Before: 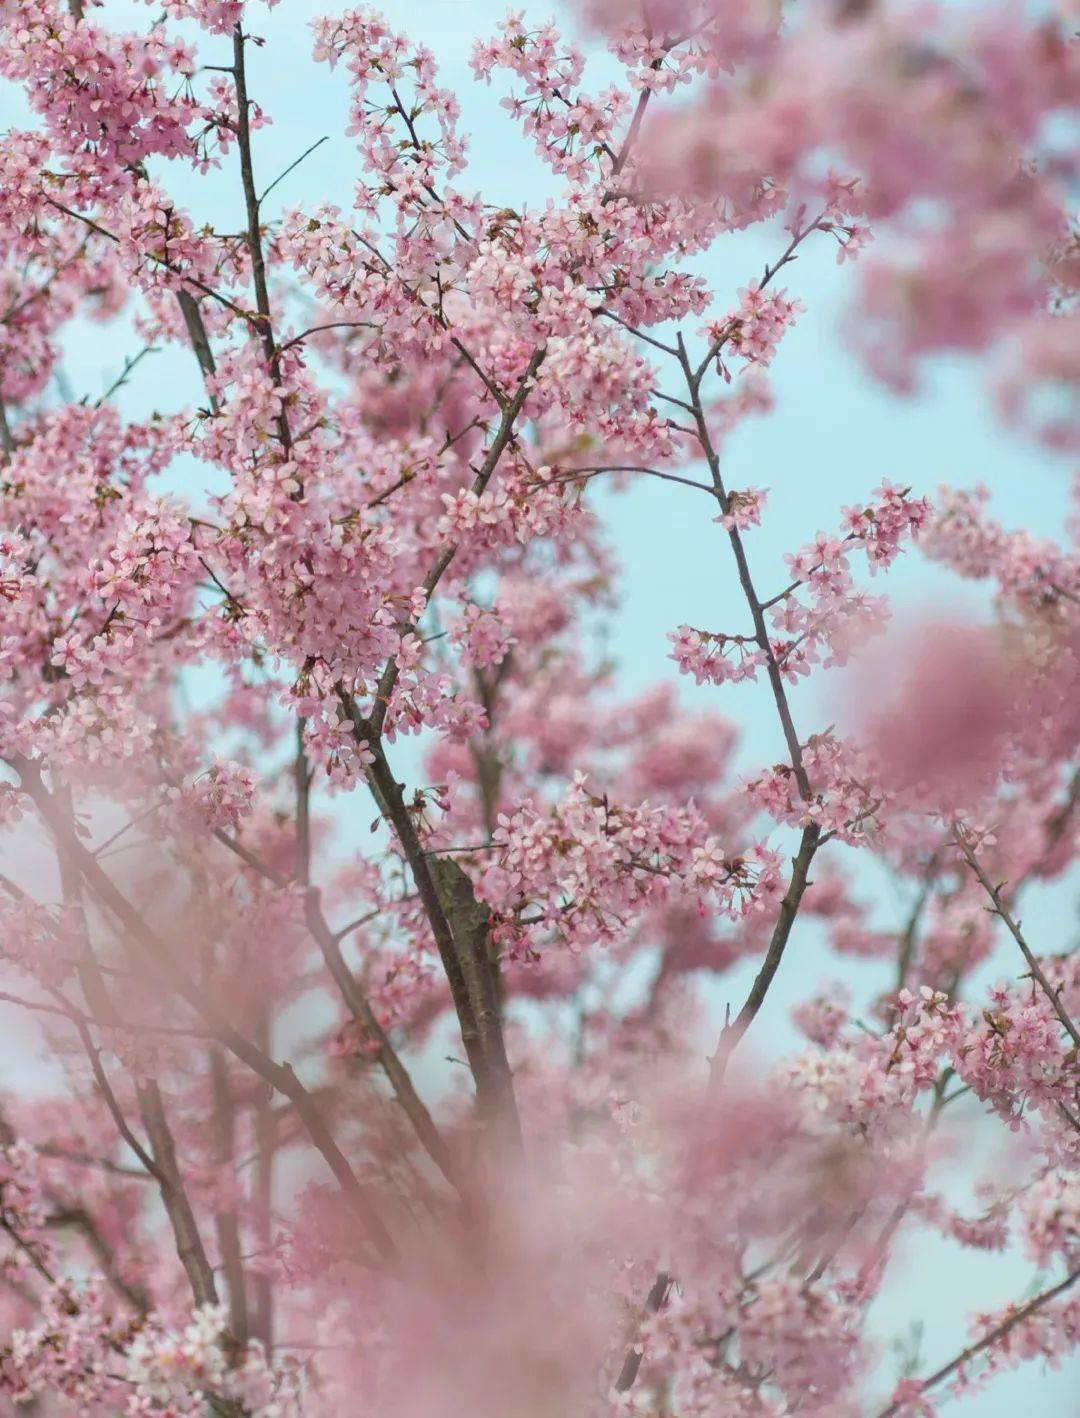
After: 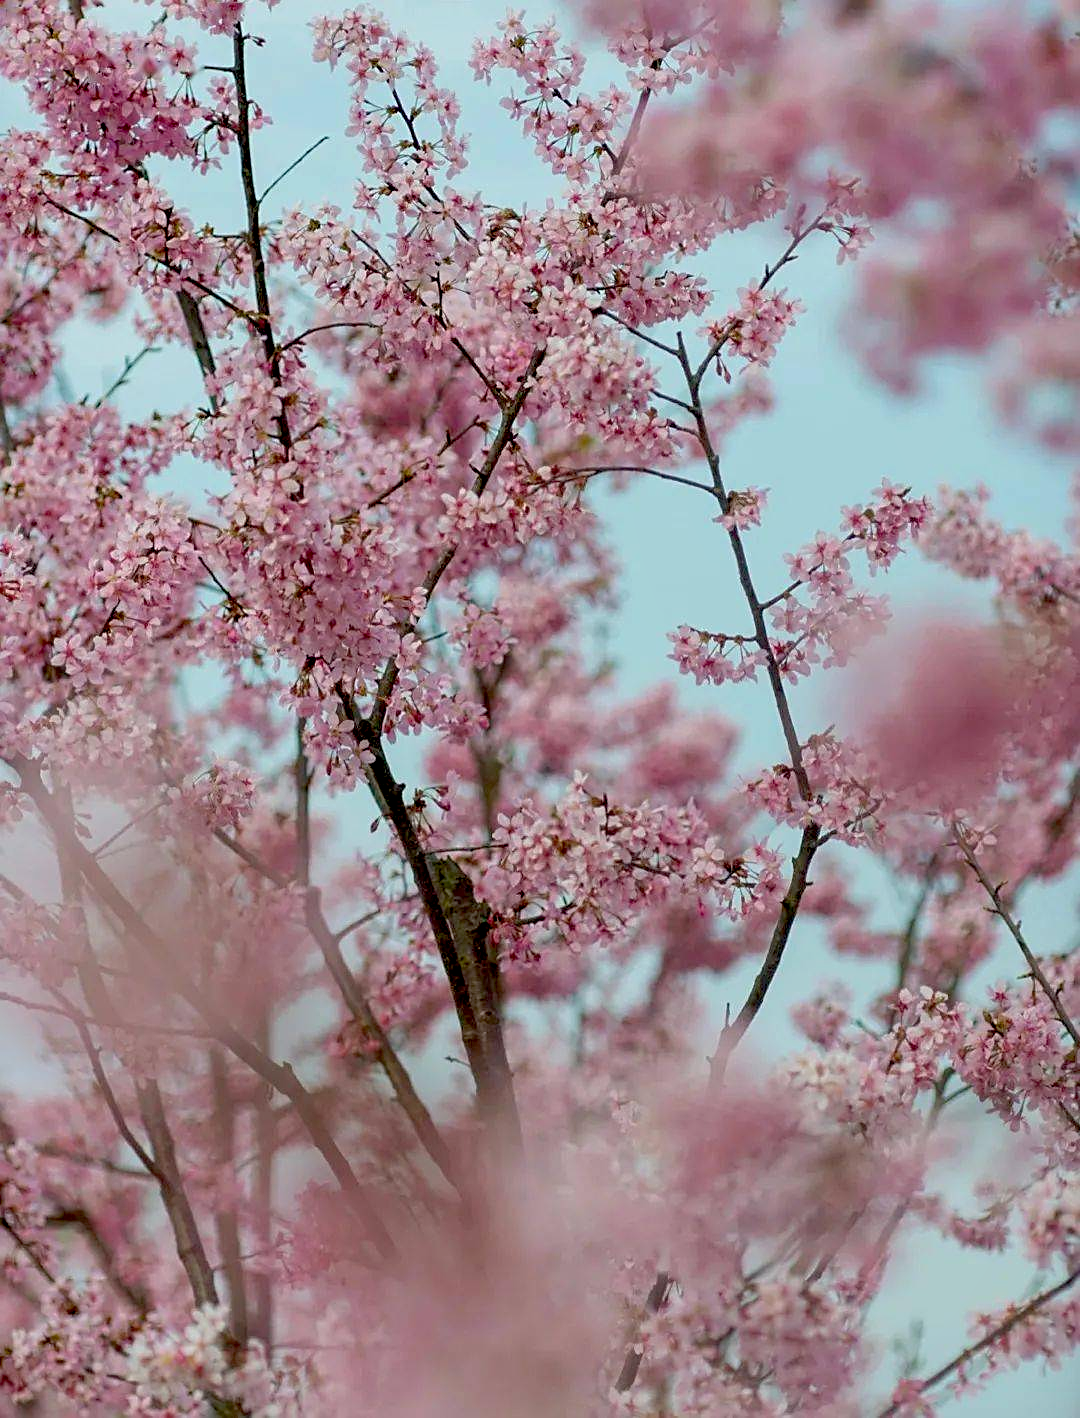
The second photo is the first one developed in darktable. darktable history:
sharpen: on, module defaults
exposure: black level correction 0.044, exposure -0.234 EV, compensate exposure bias true, compensate highlight preservation false
shadows and highlights: shadows 25.62, highlights -25.12
